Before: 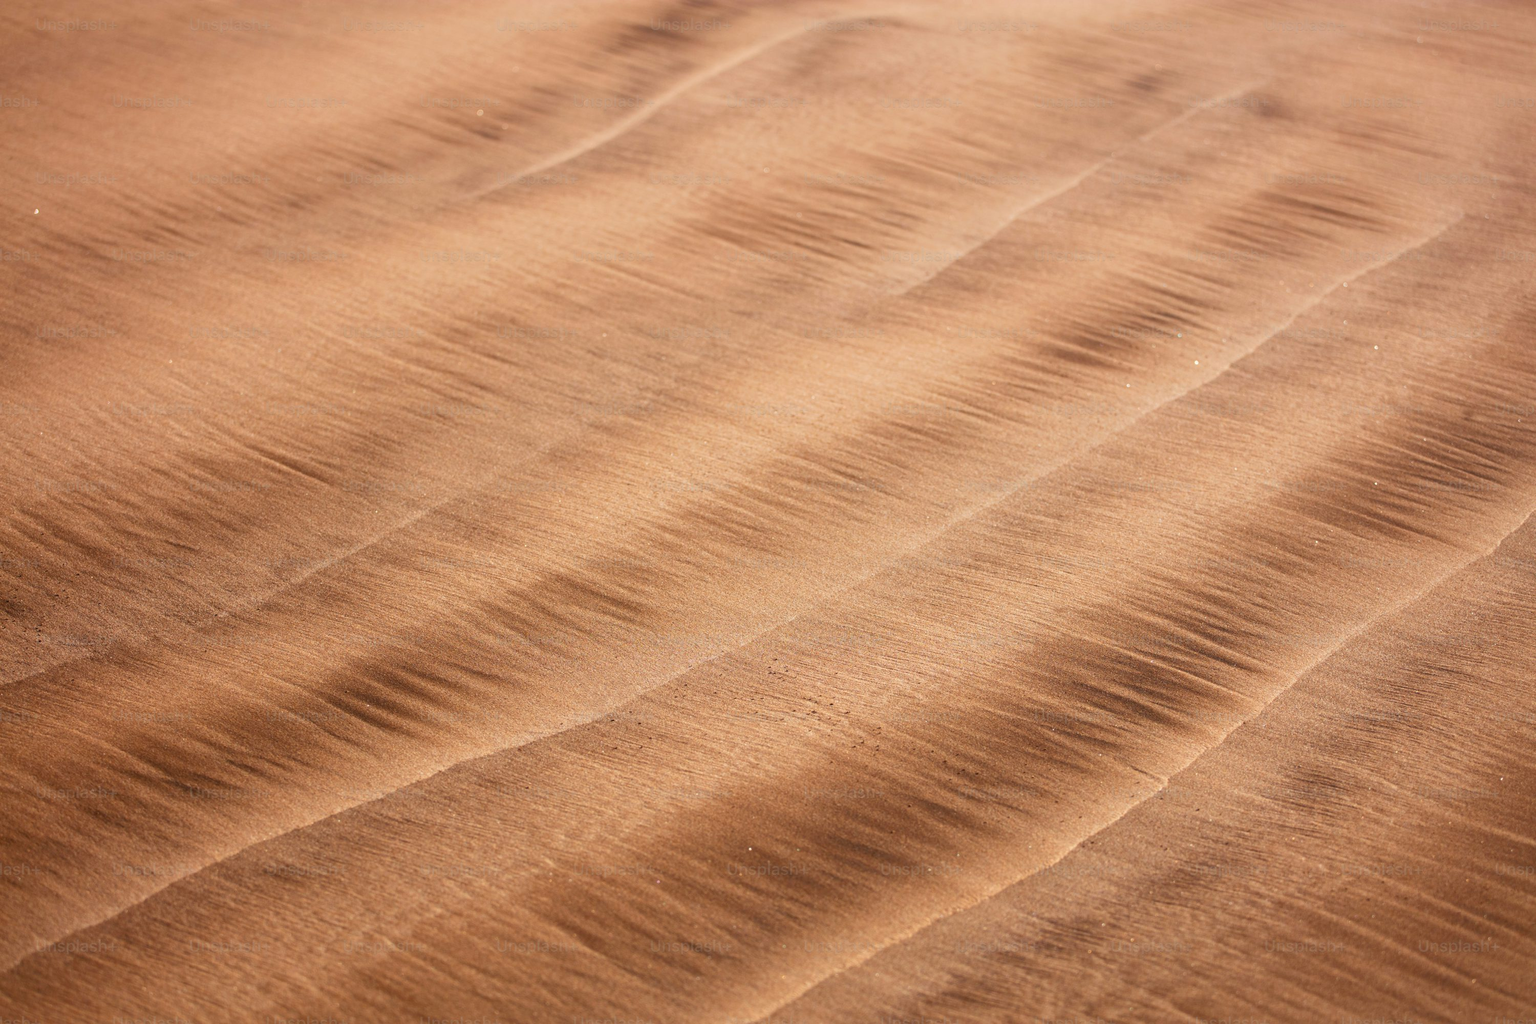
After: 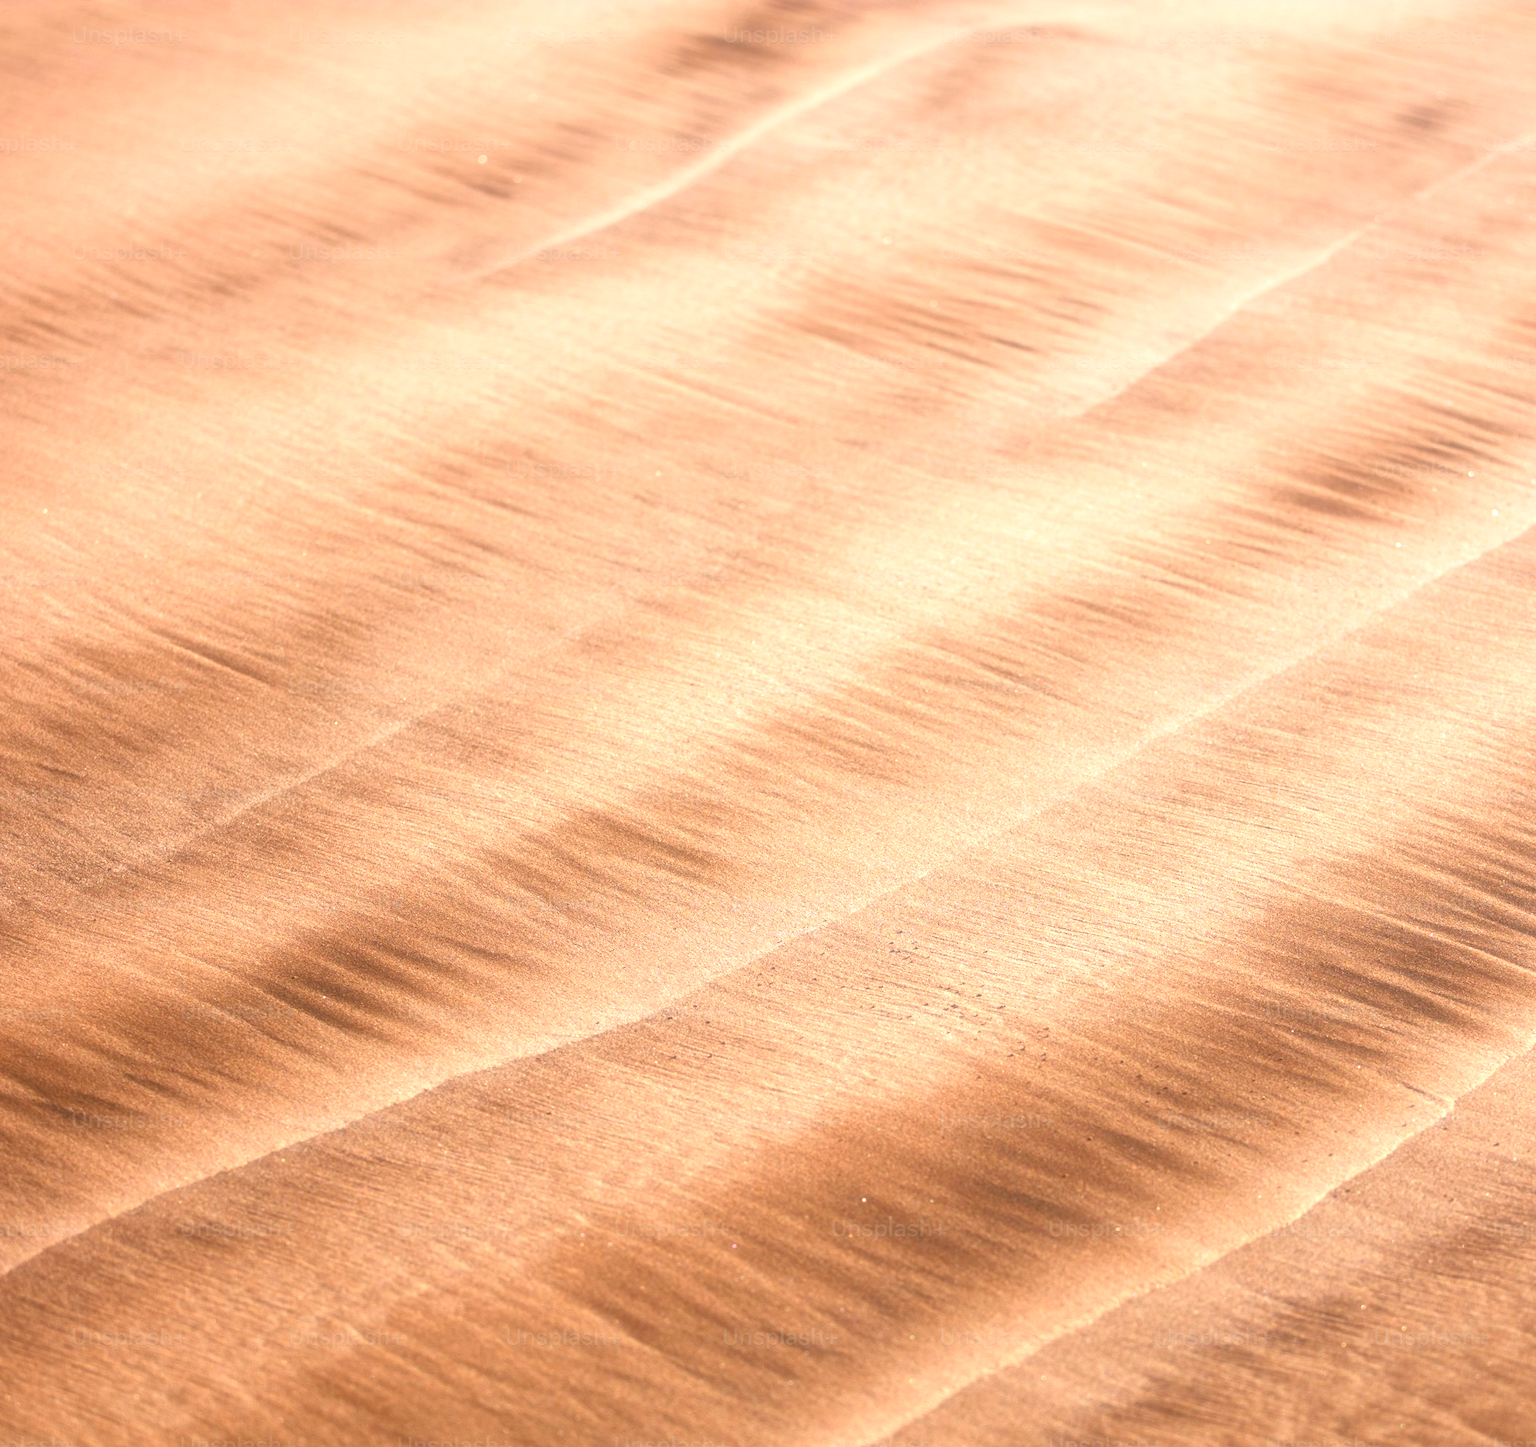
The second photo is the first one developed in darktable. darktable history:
exposure: black level correction 0, exposure 0.877 EV, compensate exposure bias true, compensate highlight preservation false
crop and rotate: left 9.061%, right 20.142%
soften: size 19.52%, mix 20.32%
